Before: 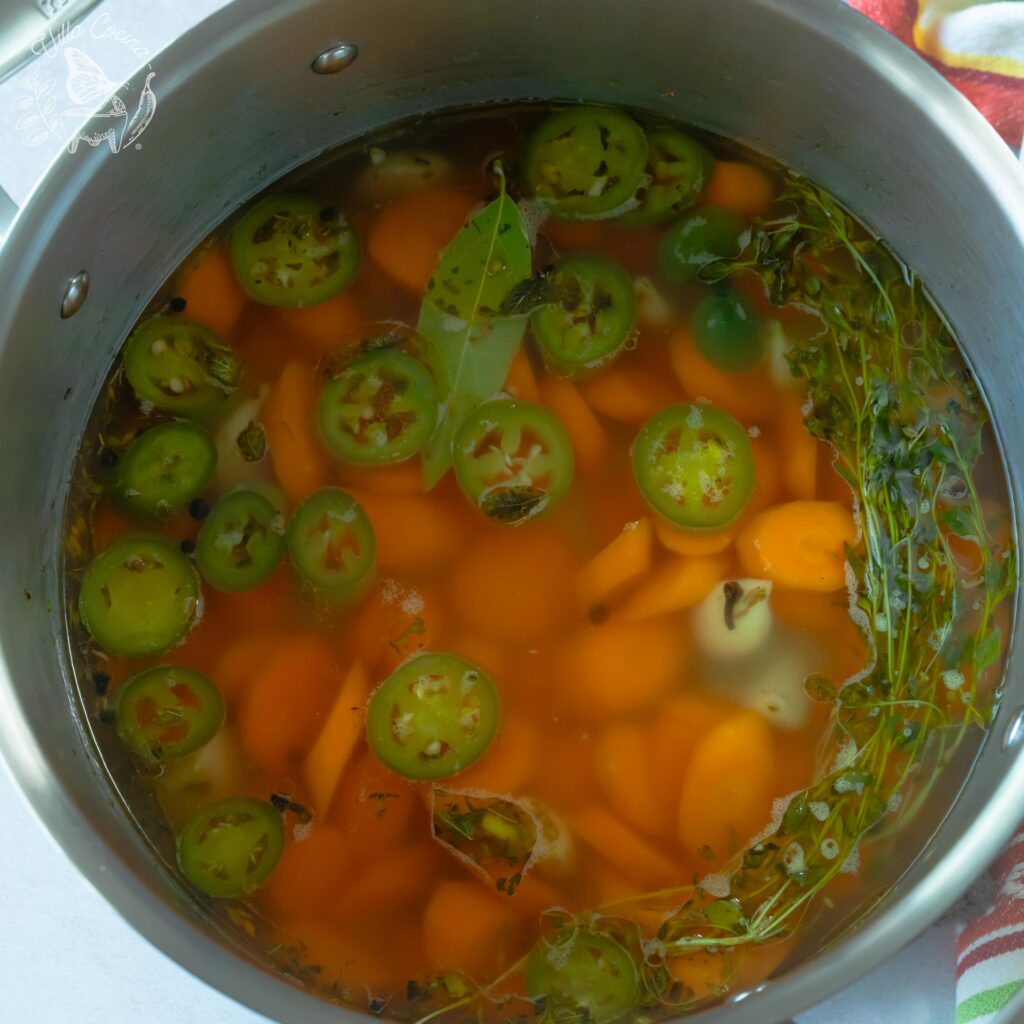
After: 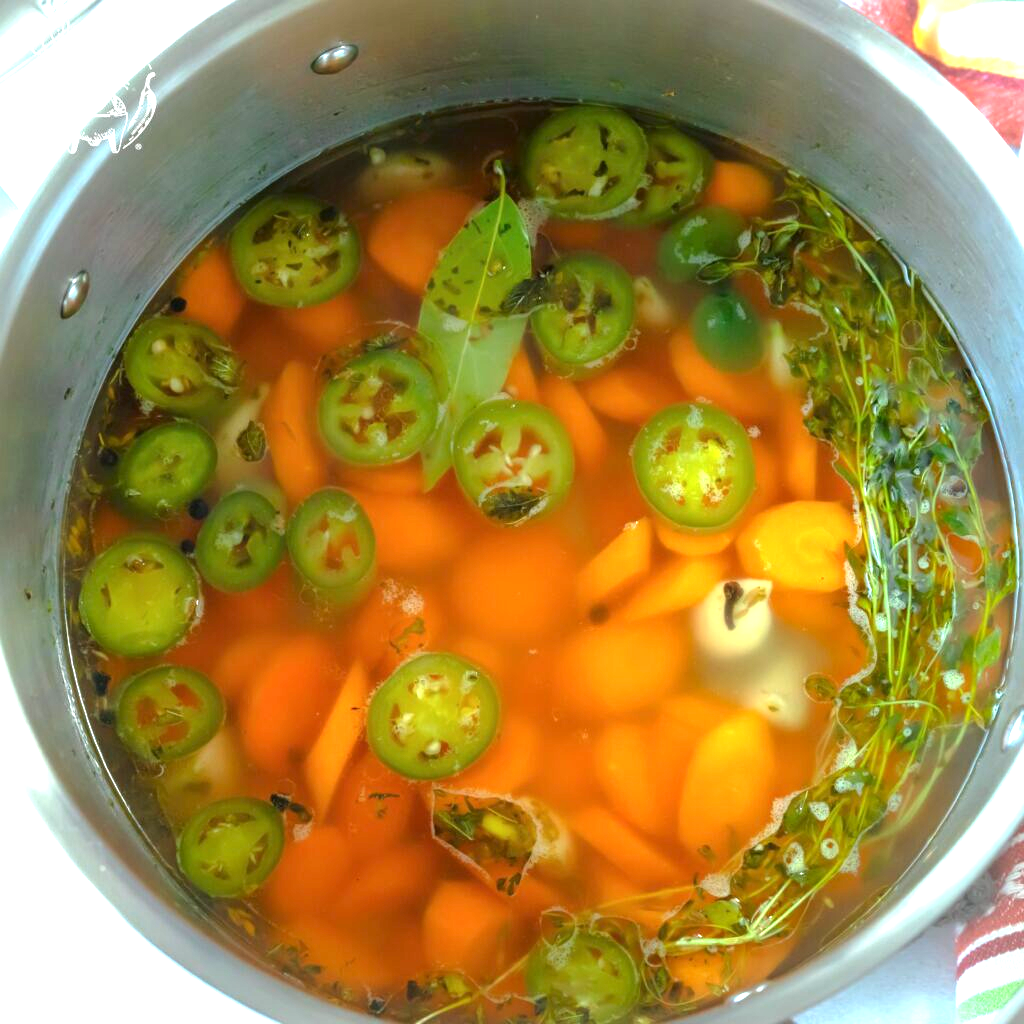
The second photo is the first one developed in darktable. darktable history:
exposure: black level correction 0, exposure 1.5 EV, compensate highlight preservation false
contrast equalizer: octaves 7, y [[0.6 ×6], [0.55 ×6], [0 ×6], [0 ×6], [0 ×6]], mix 0.3
